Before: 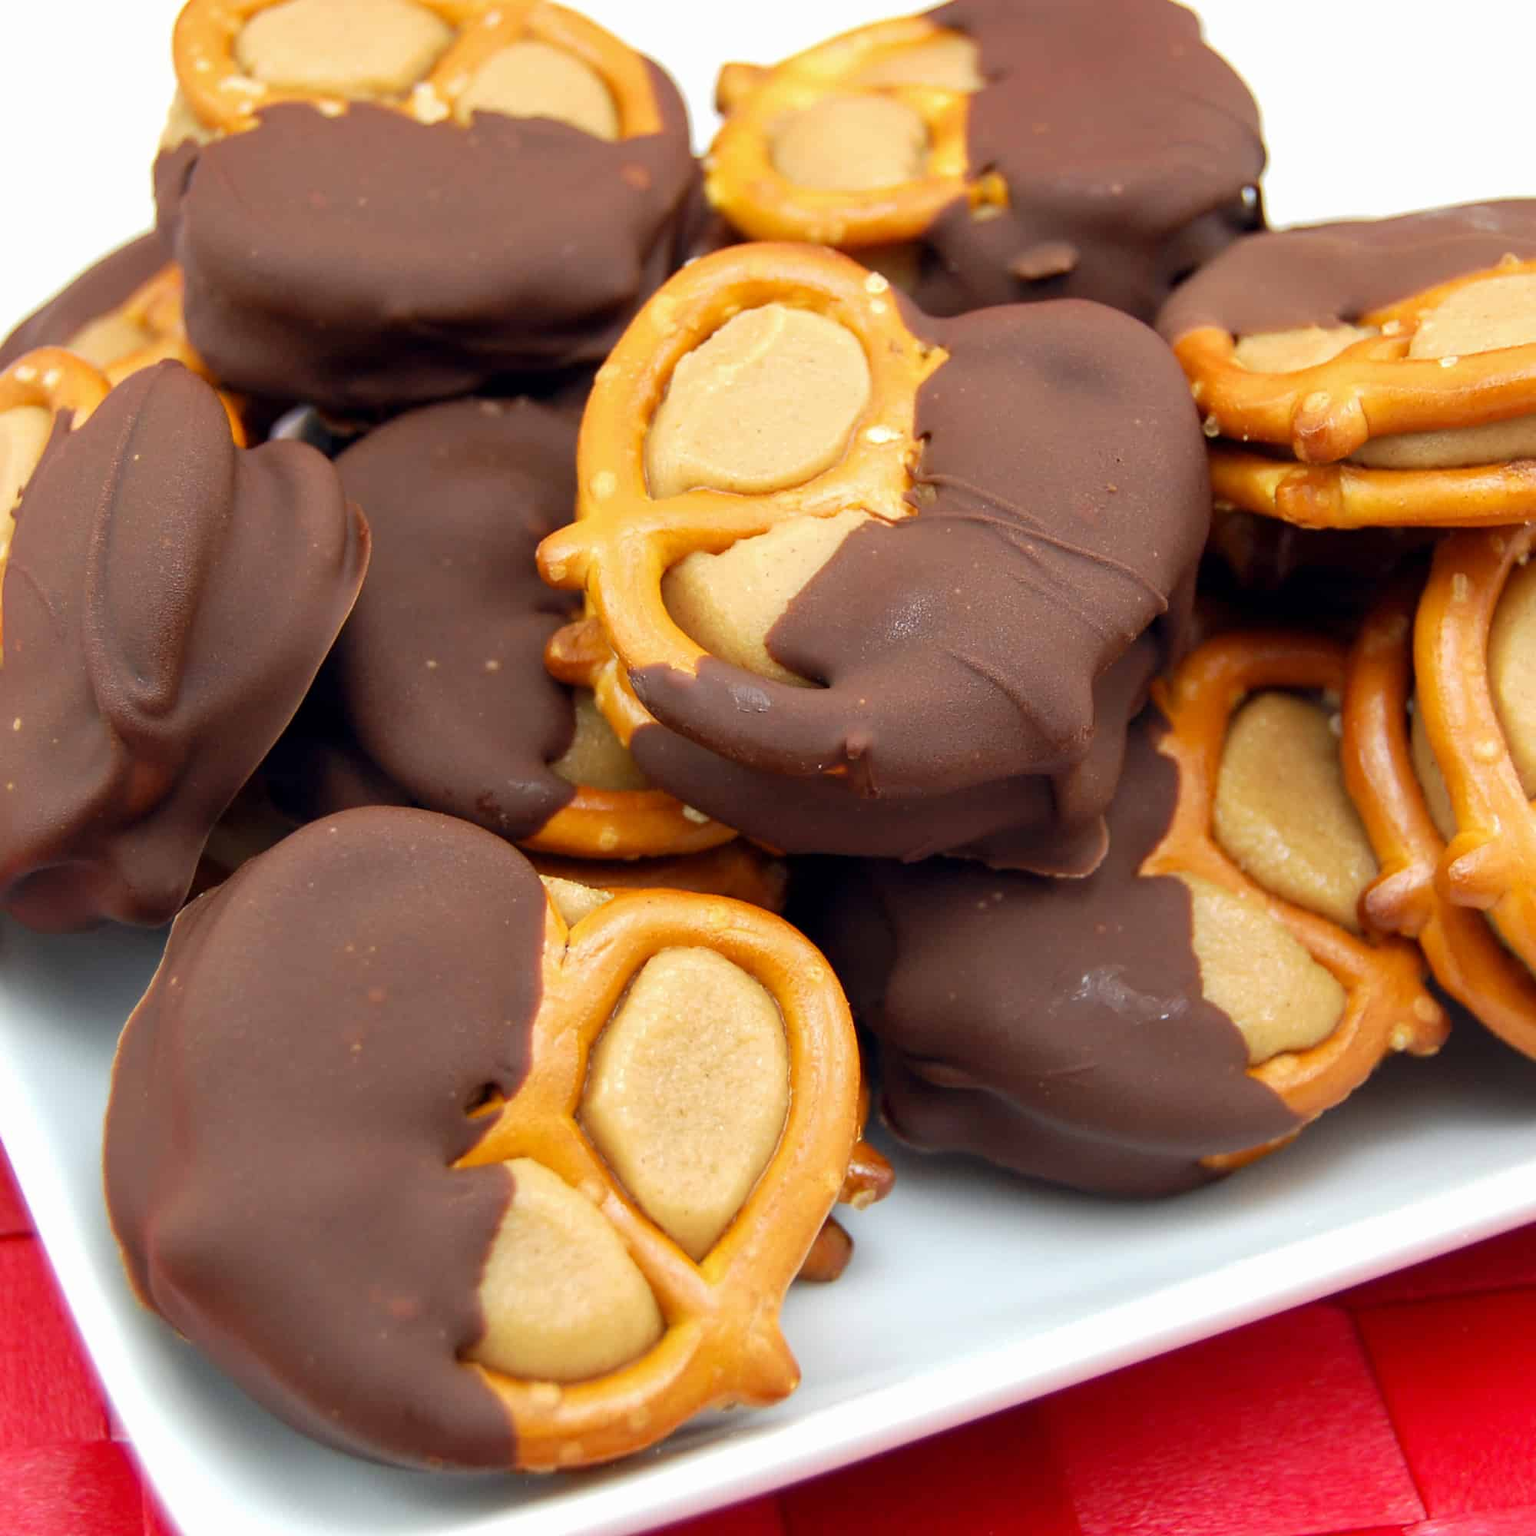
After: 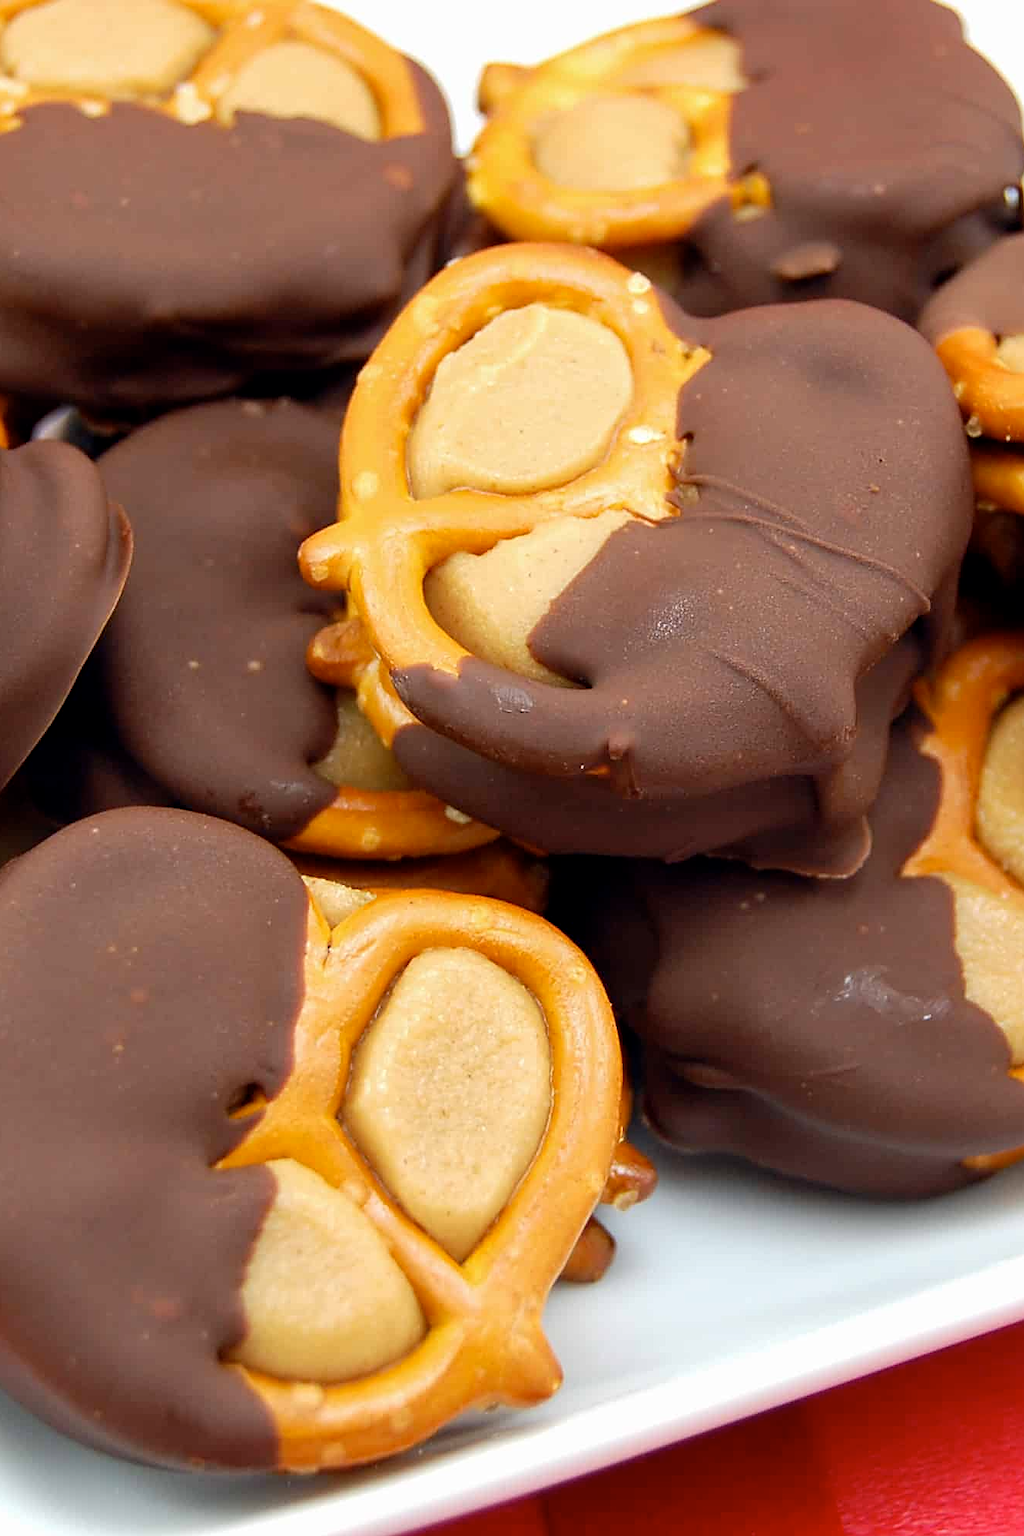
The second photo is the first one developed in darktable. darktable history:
crop and rotate: left 15.546%, right 17.787%
sharpen: on, module defaults
